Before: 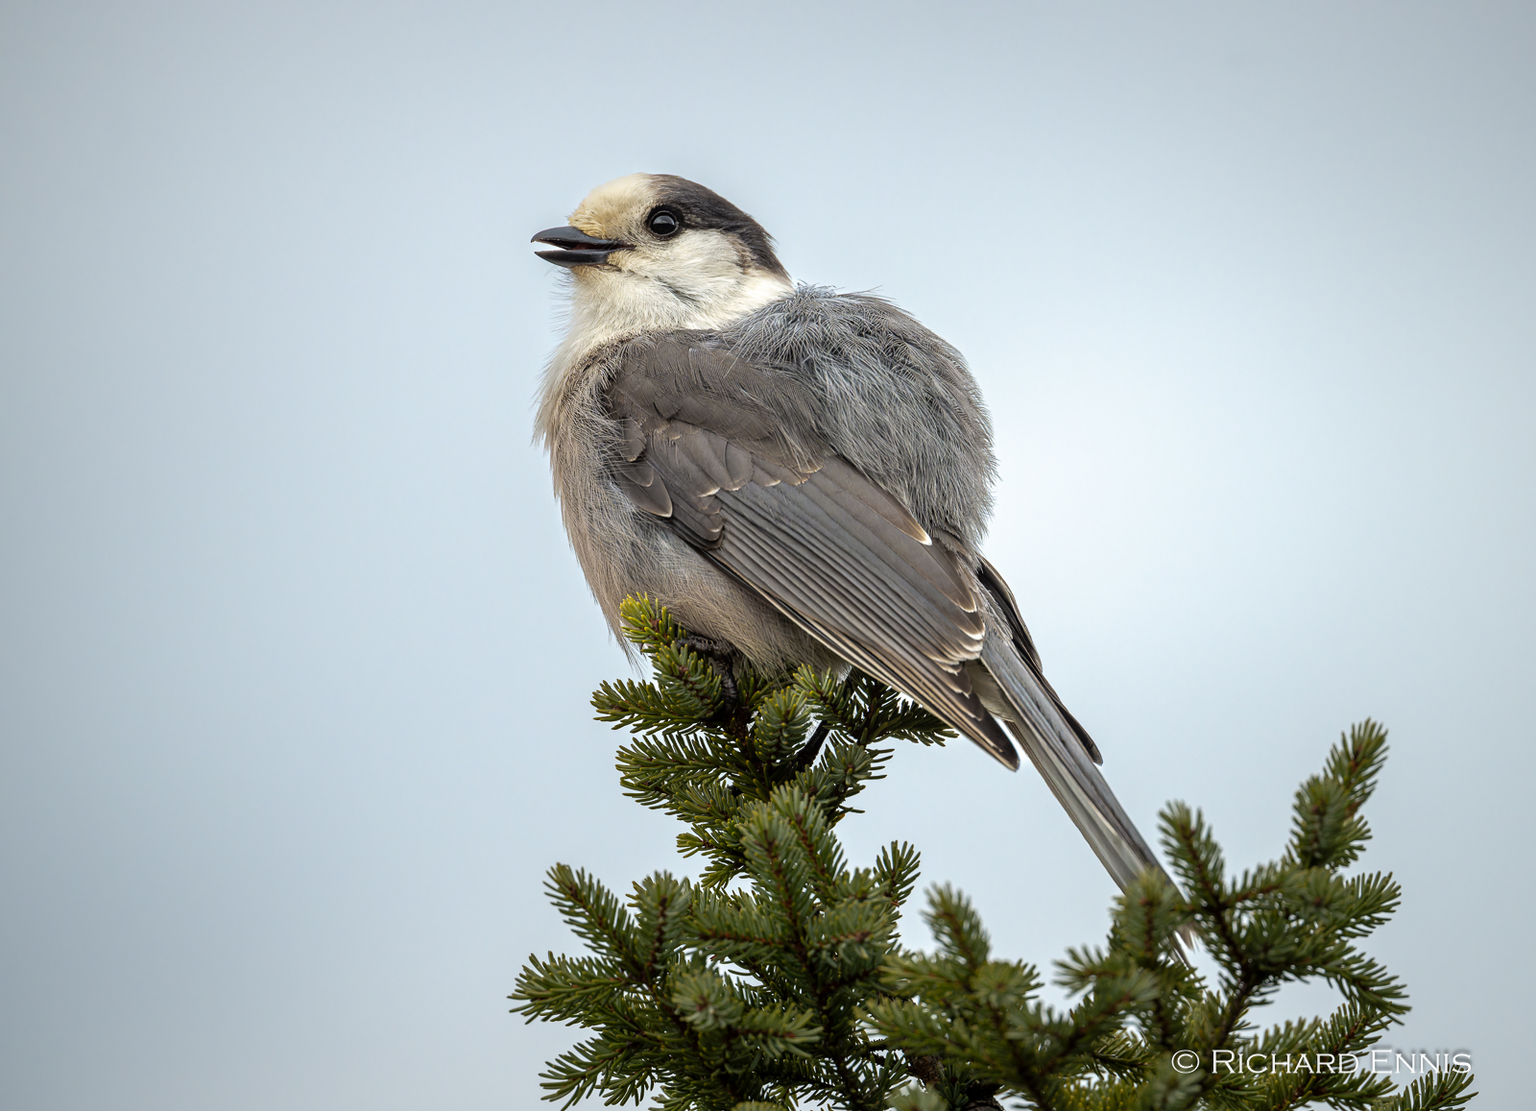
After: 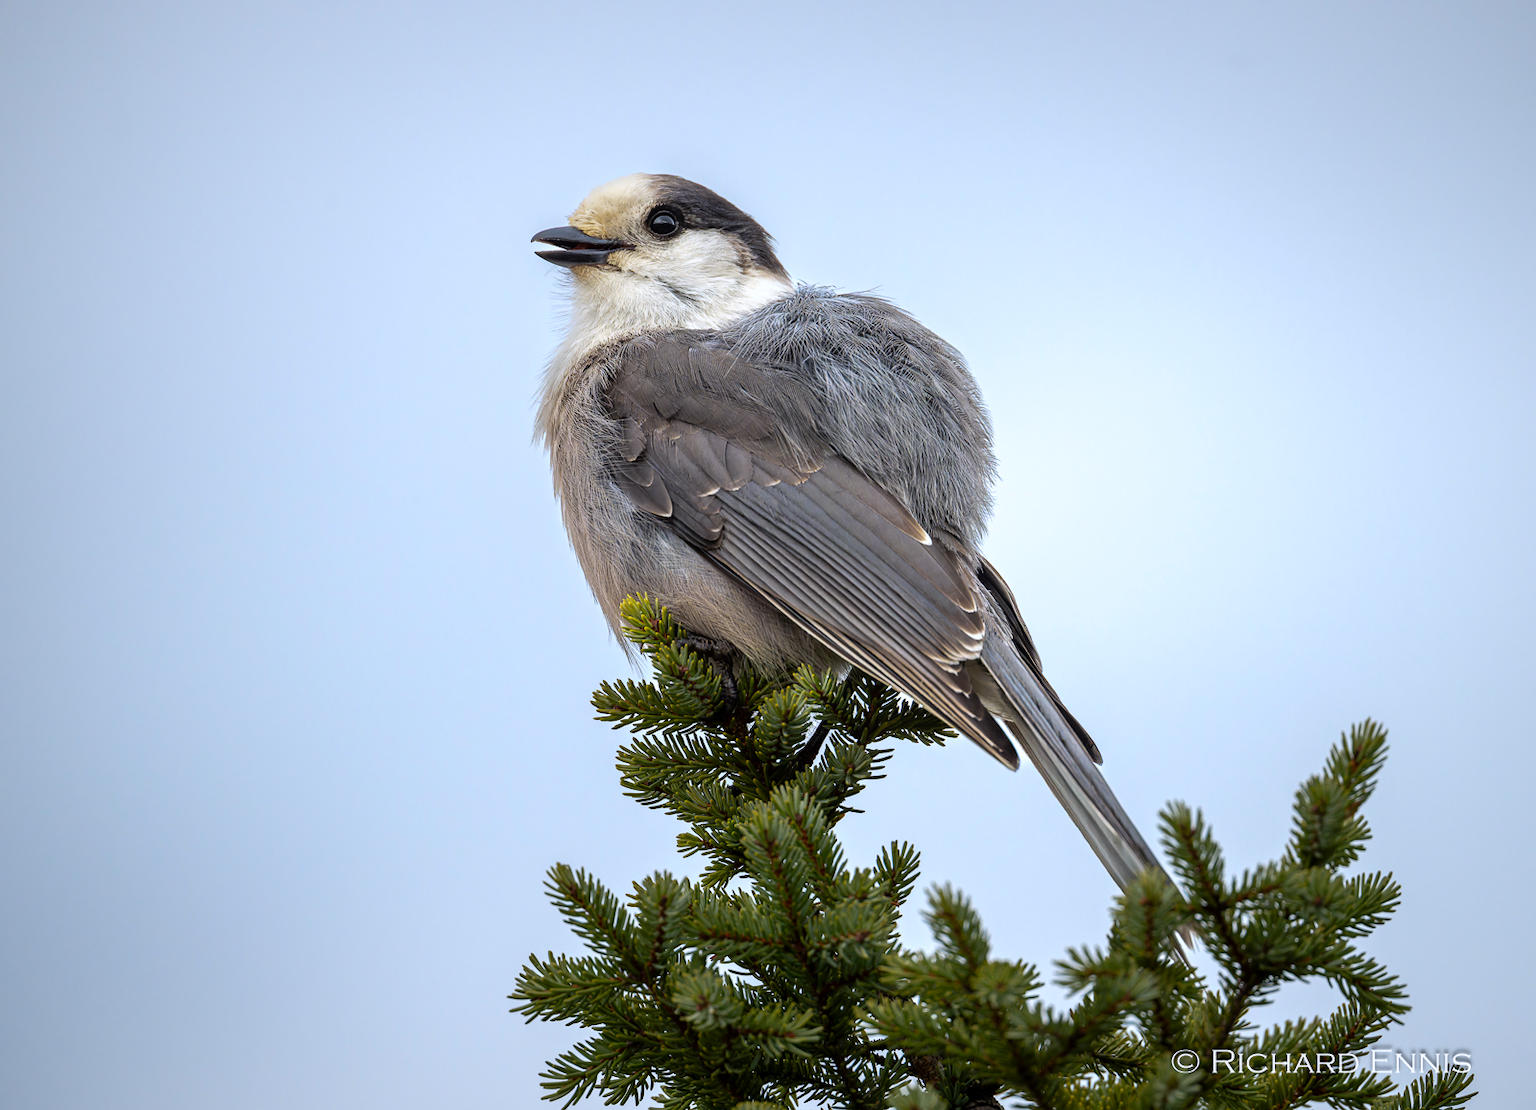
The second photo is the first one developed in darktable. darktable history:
contrast brightness saturation: contrast 0.075, saturation 0.205
color calibration: illuminant as shot in camera, x 0.358, y 0.373, temperature 4628.91 K
